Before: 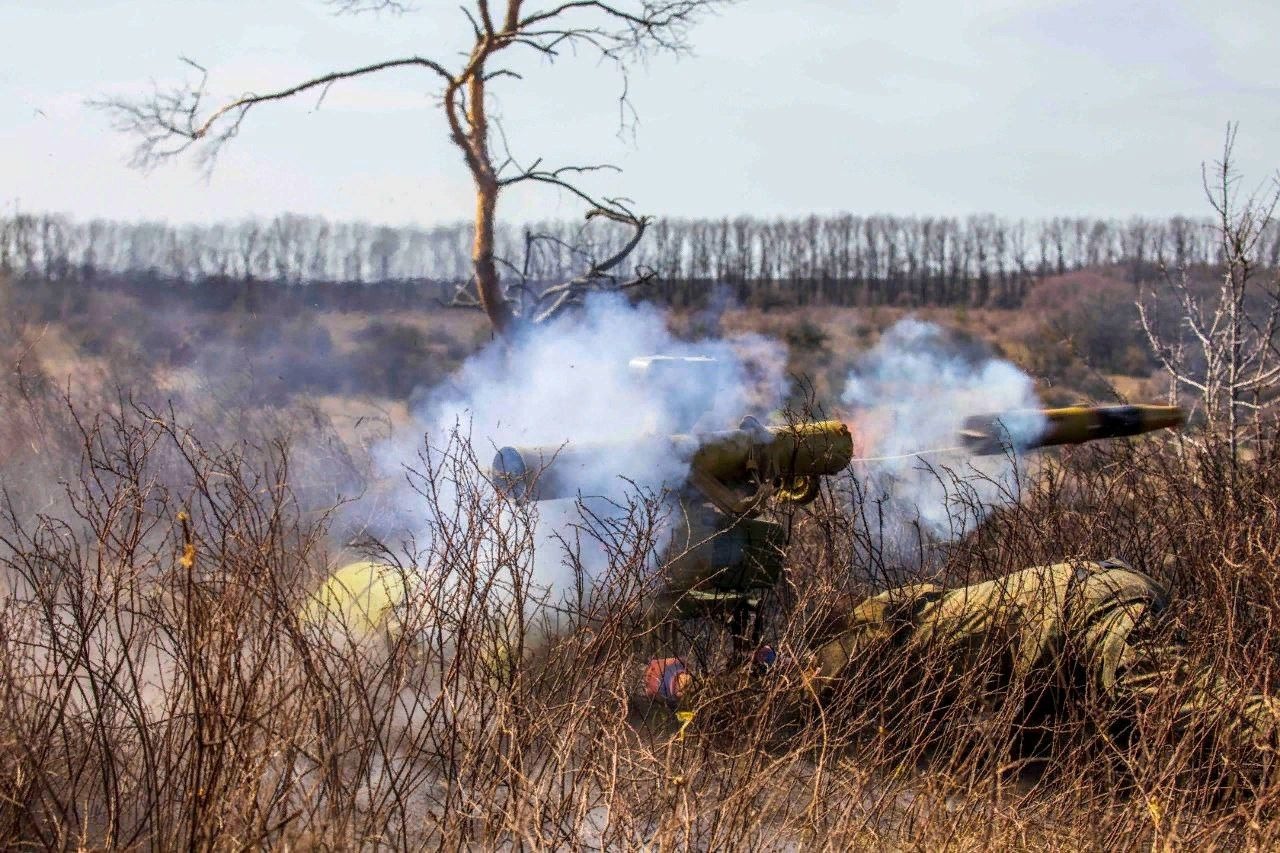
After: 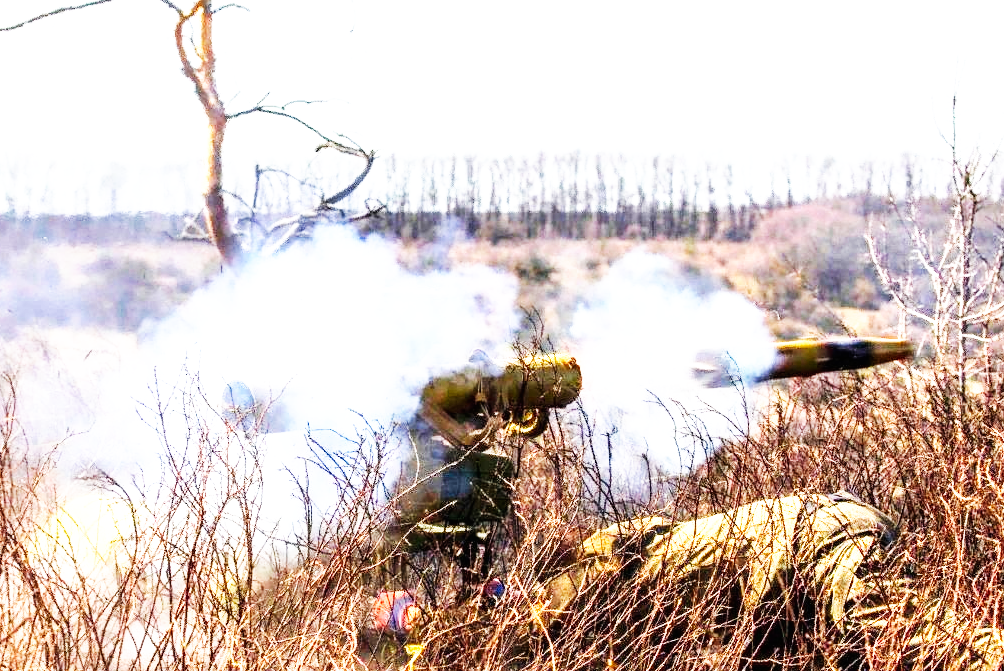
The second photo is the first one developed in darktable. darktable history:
crop and rotate: left 21.221%, top 7.882%, right 0.318%, bottom 13.397%
base curve: curves: ch0 [(0, 0) (0.007, 0.004) (0.027, 0.03) (0.046, 0.07) (0.207, 0.54) (0.442, 0.872) (0.673, 0.972) (1, 1)], preserve colors none
exposure: black level correction 0, exposure 1.095 EV, compensate exposure bias true, compensate highlight preservation false
